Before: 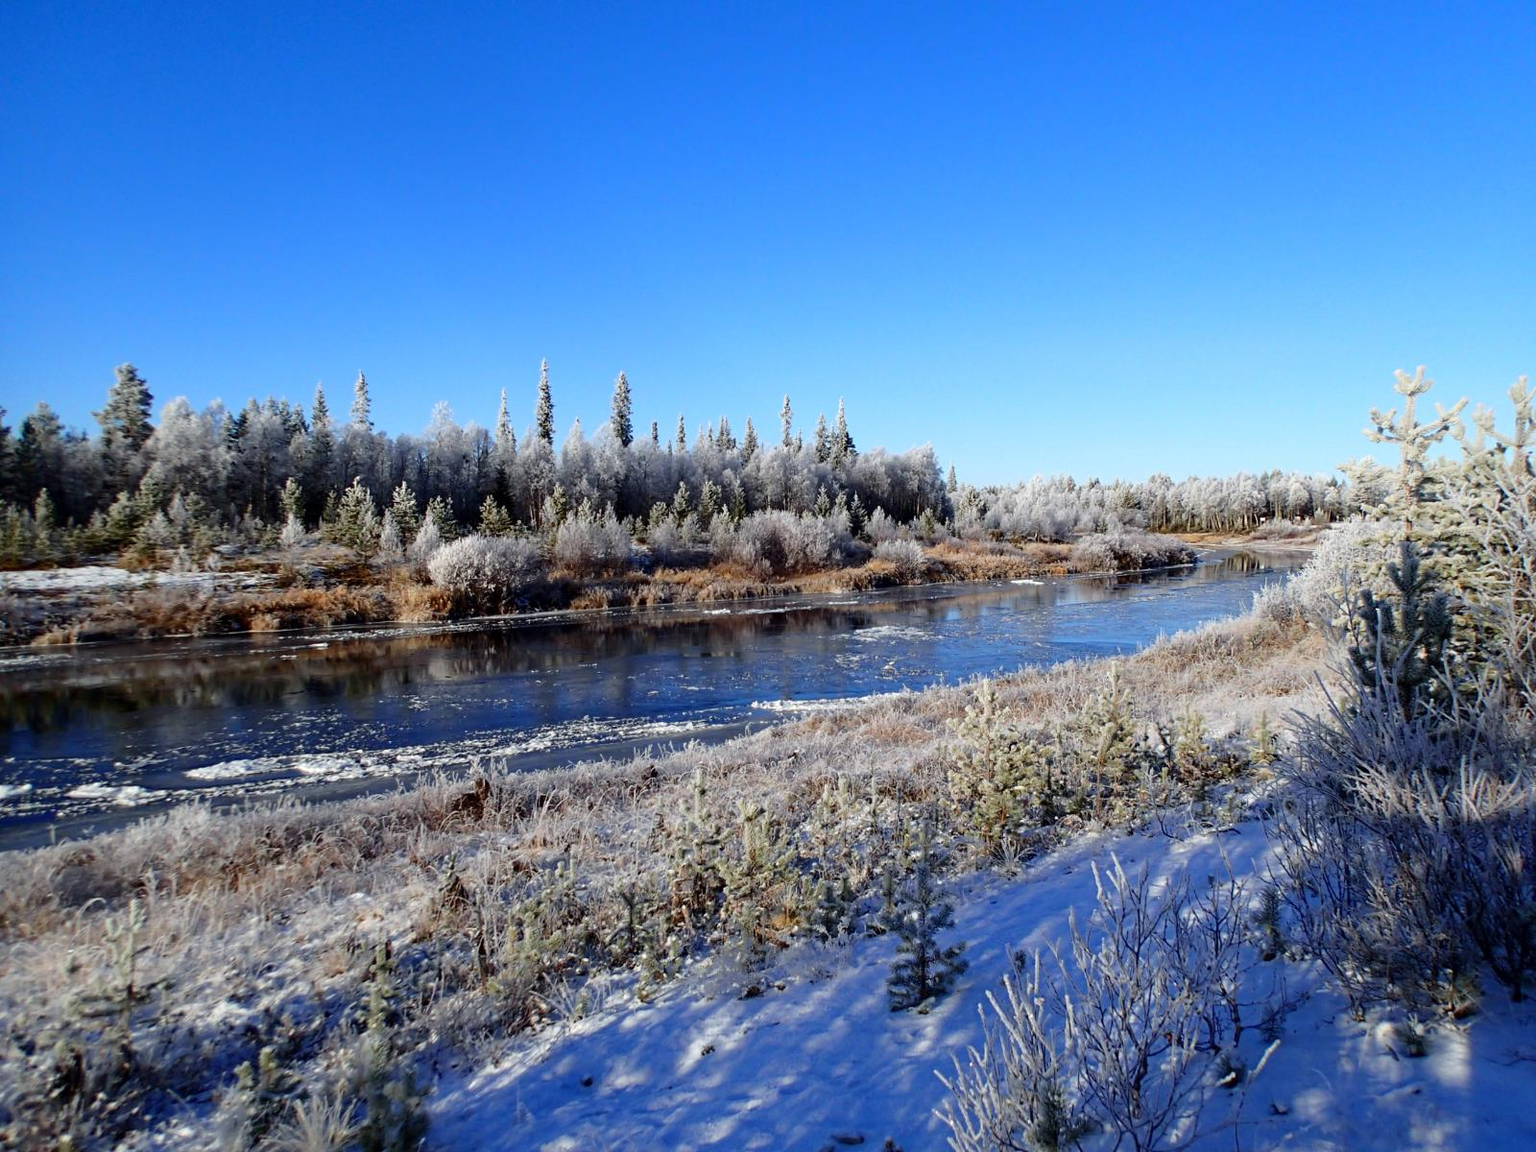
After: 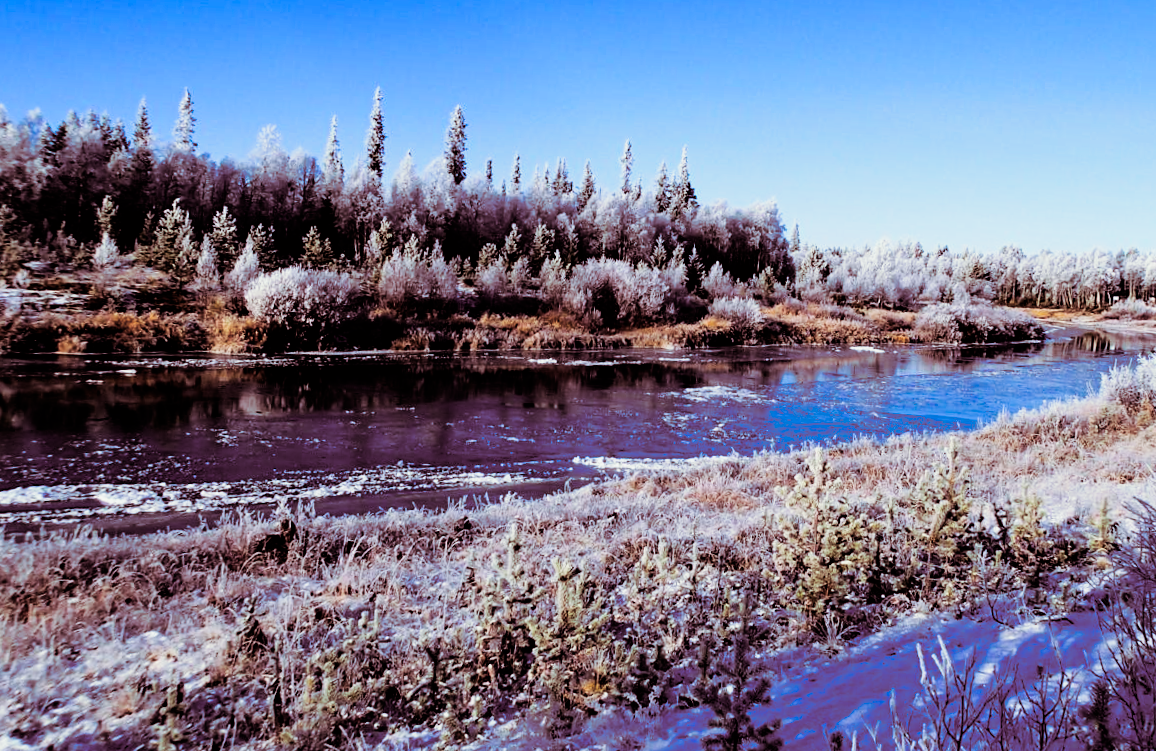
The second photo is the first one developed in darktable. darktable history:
filmic rgb: black relative exposure -5 EV, hardness 2.88, contrast 1.3, highlights saturation mix -30%
color calibration: illuminant as shot in camera, x 0.358, y 0.373, temperature 4628.91 K
split-toning: on, module defaults
crop and rotate: angle -3.37°, left 9.79%, top 20.73%, right 12.42%, bottom 11.82%
color balance rgb: linear chroma grading › global chroma 9%, perceptual saturation grading › global saturation 36%, perceptual saturation grading › shadows 35%, perceptual brilliance grading › global brilliance 15%, perceptual brilliance grading › shadows -35%, global vibrance 15%
